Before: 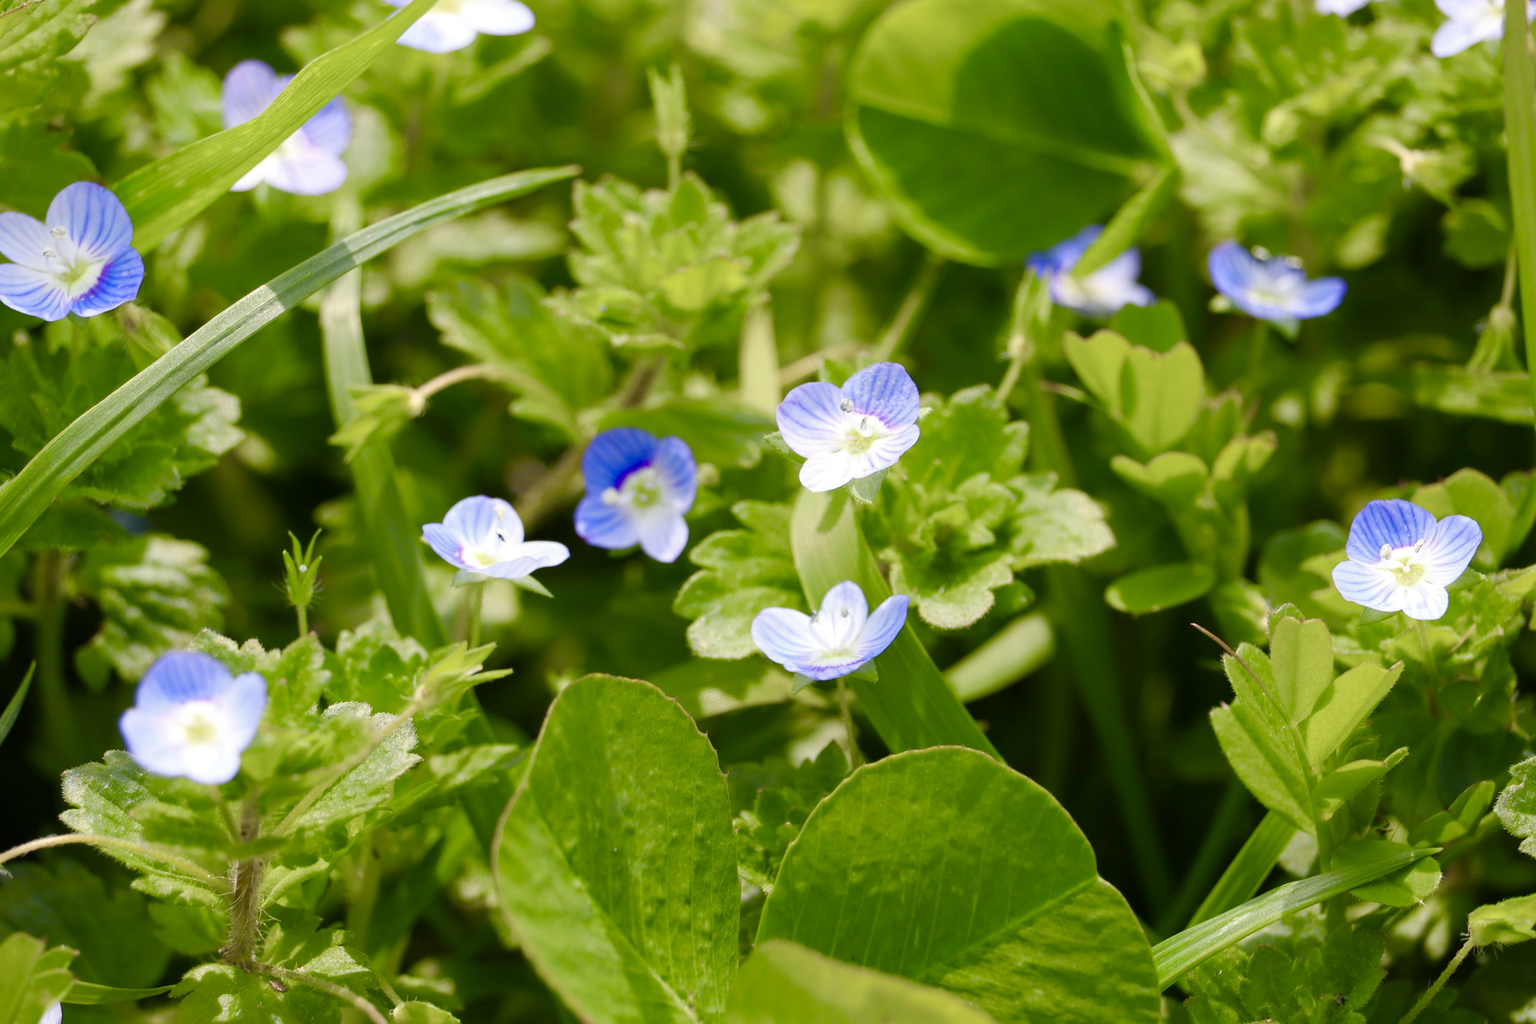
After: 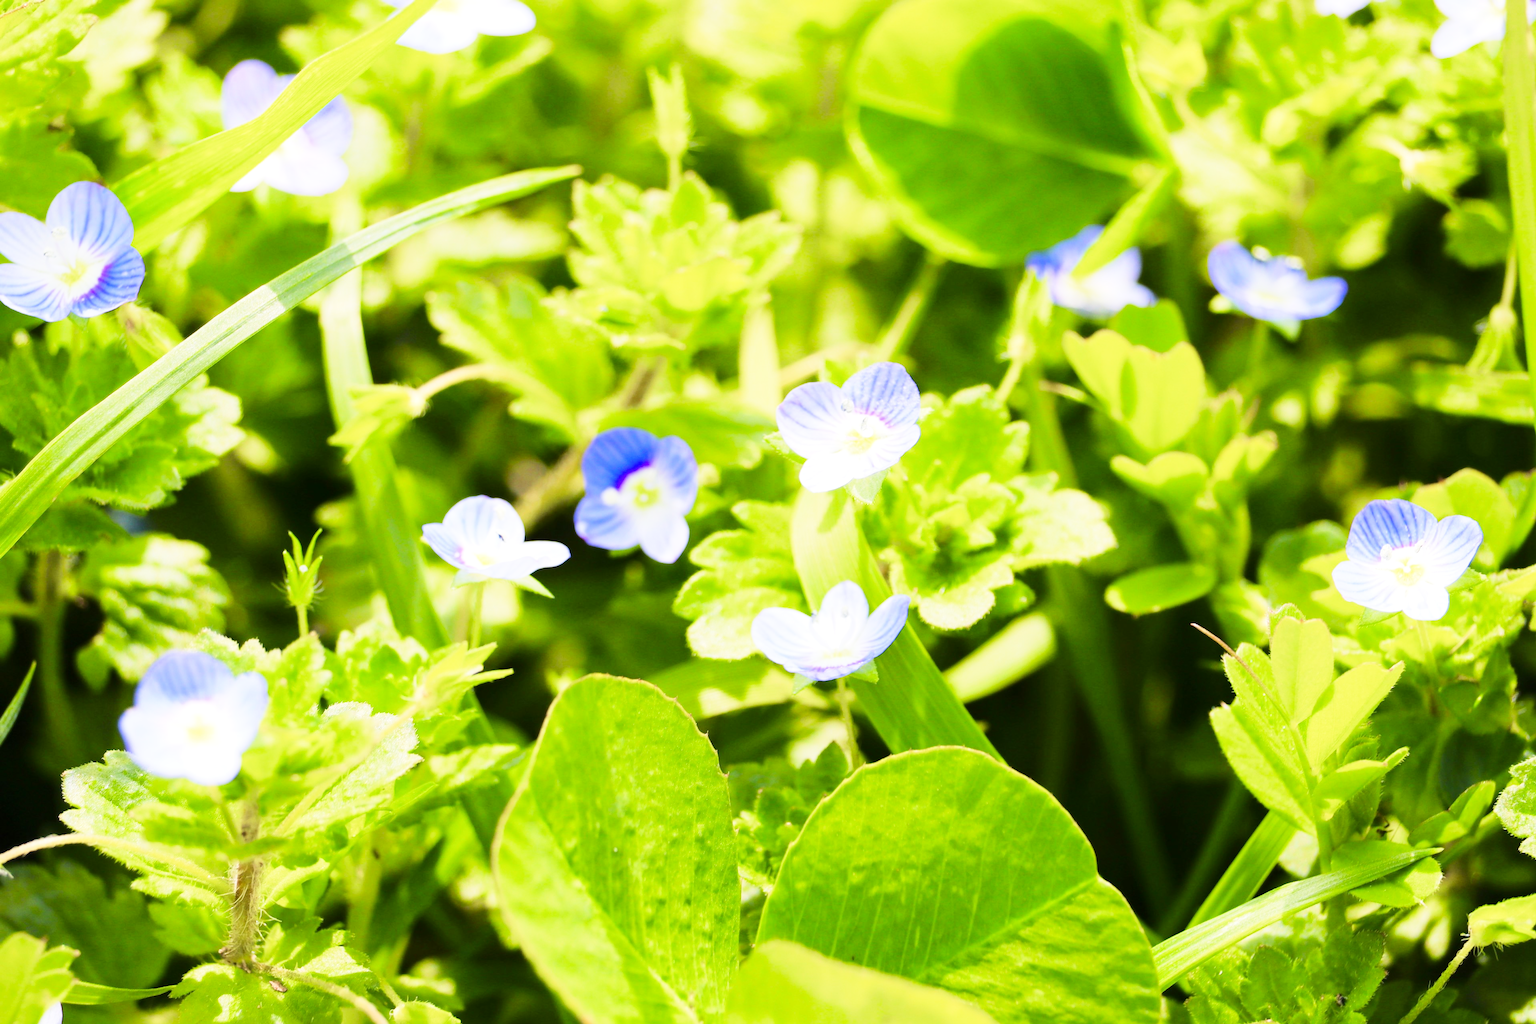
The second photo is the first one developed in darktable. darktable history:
base curve: curves: ch0 [(0, 0) (0.688, 0.865) (1, 1)], preserve colors none
tone equalizer: -7 EV 0.152 EV, -6 EV 0.581 EV, -5 EV 1.17 EV, -4 EV 1.3 EV, -3 EV 1.12 EV, -2 EV 0.6 EV, -1 EV 0.15 EV, edges refinement/feathering 500, mask exposure compensation -1.57 EV, preserve details no
